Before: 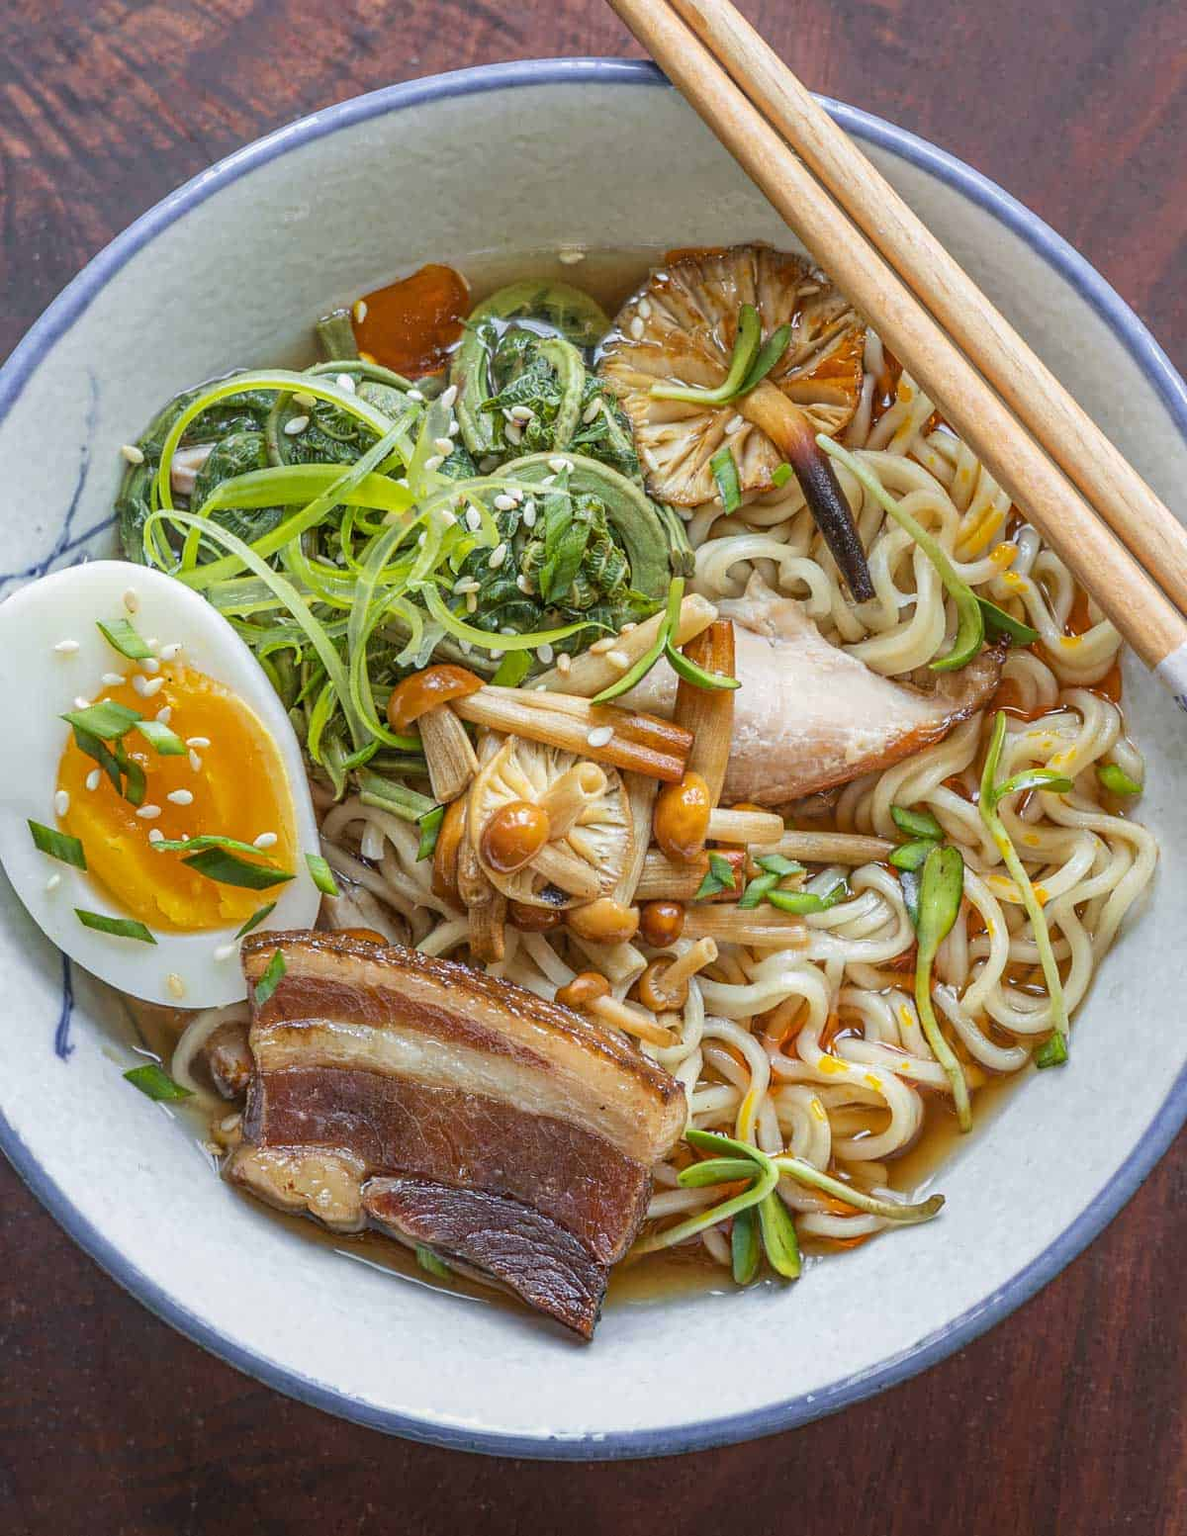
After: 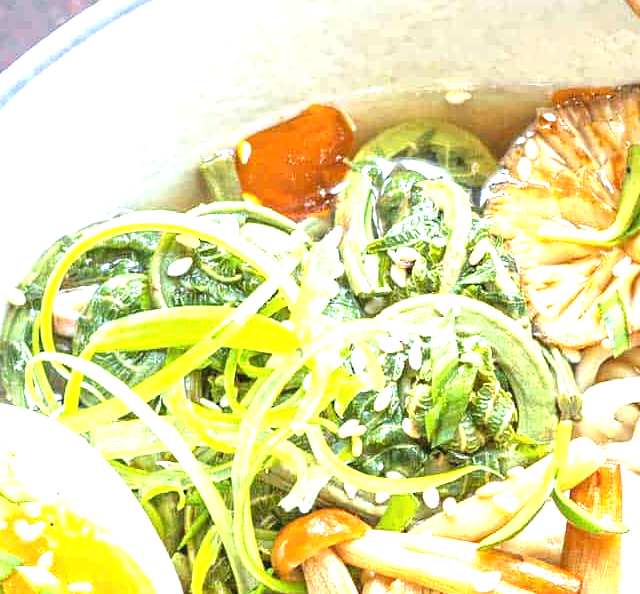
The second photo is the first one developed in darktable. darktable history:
crop: left 10.033%, top 10.519%, right 36.582%, bottom 51.213%
exposure: black level correction 0, exposure 1.91 EV, compensate highlight preservation false
sharpen: radius 2.879, amount 0.867, threshold 47.514
